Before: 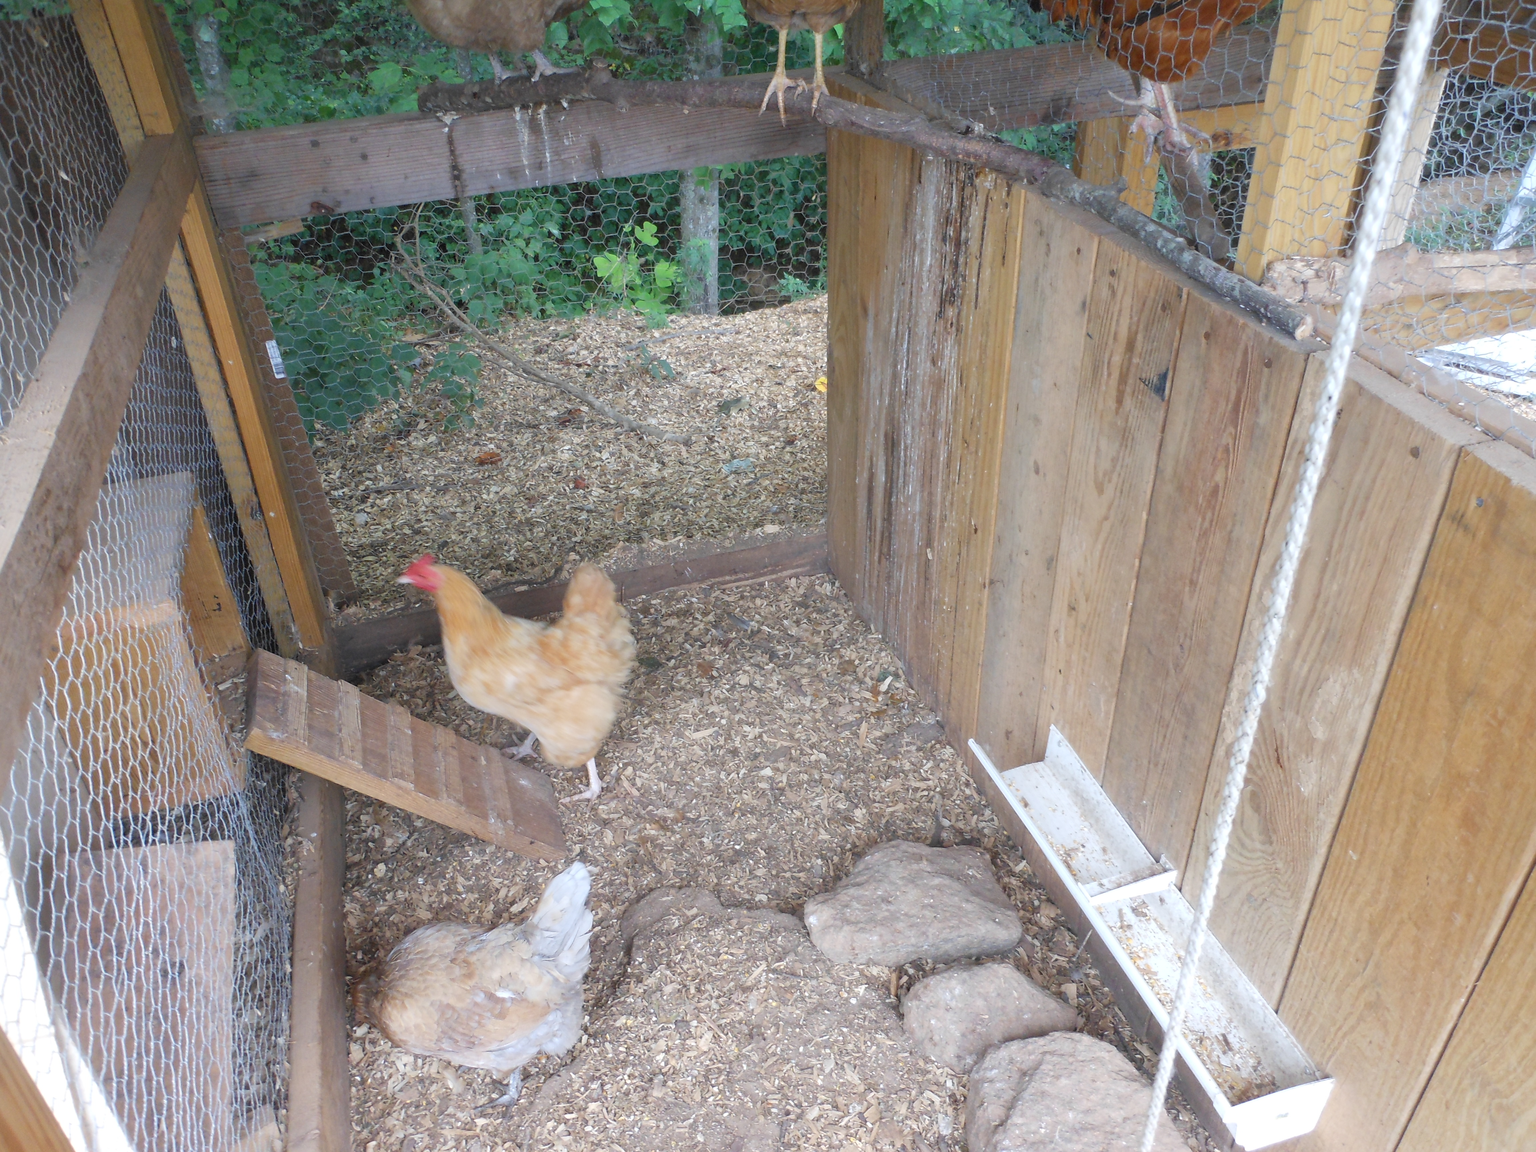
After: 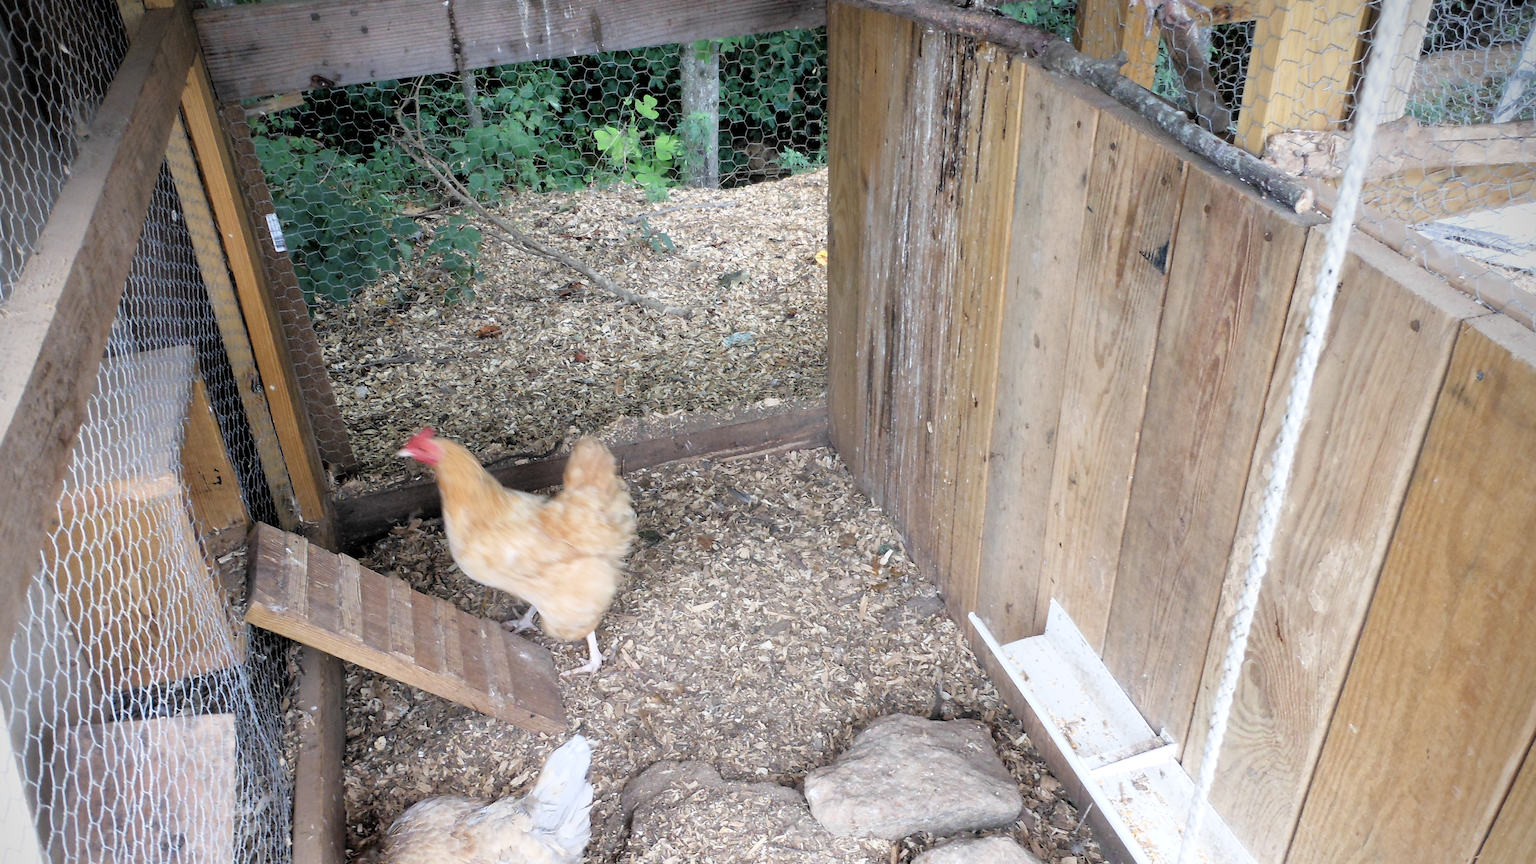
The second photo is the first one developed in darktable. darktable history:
crop: top 11.038%, bottom 13.962%
filmic rgb: black relative exposure -3.64 EV, white relative exposure 2.44 EV, hardness 3.29
vignetting: brightness -0.629, saturation -0.007, center (-0.028, 0.239)
